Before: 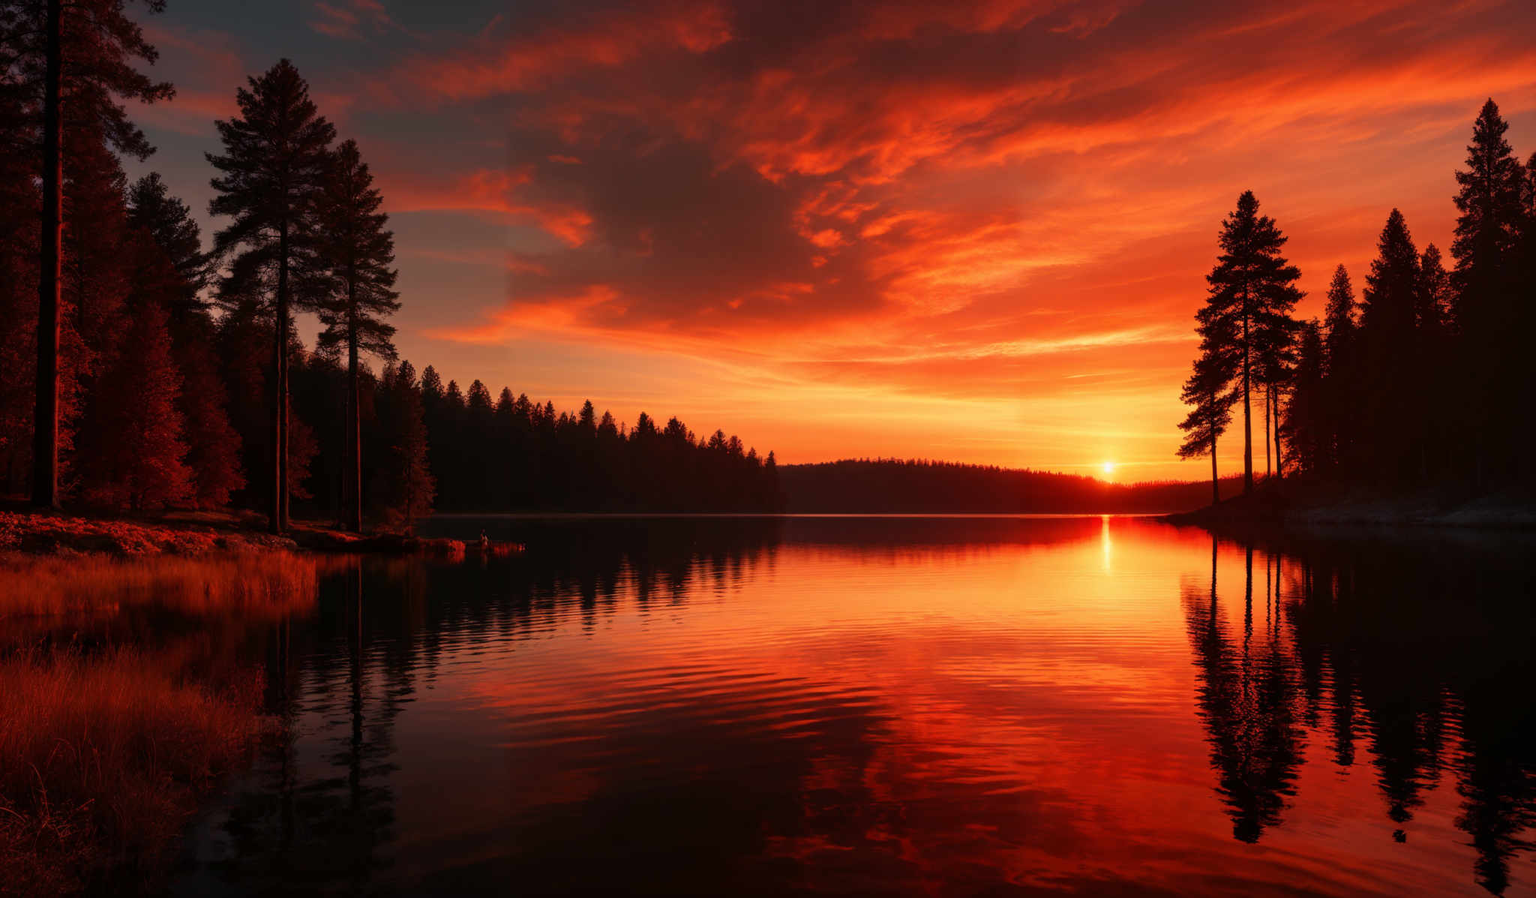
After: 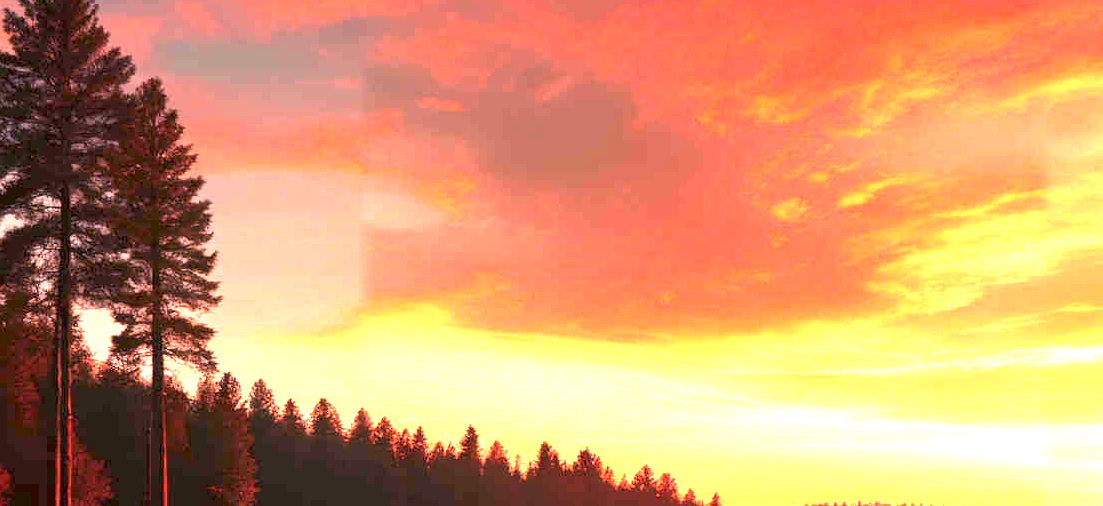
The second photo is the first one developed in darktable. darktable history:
exposure: exposure 3 EV, compensate highlight preservation false
crop: left 15.306%, top 9.065%, right 30.789%, bottom 48.638%
